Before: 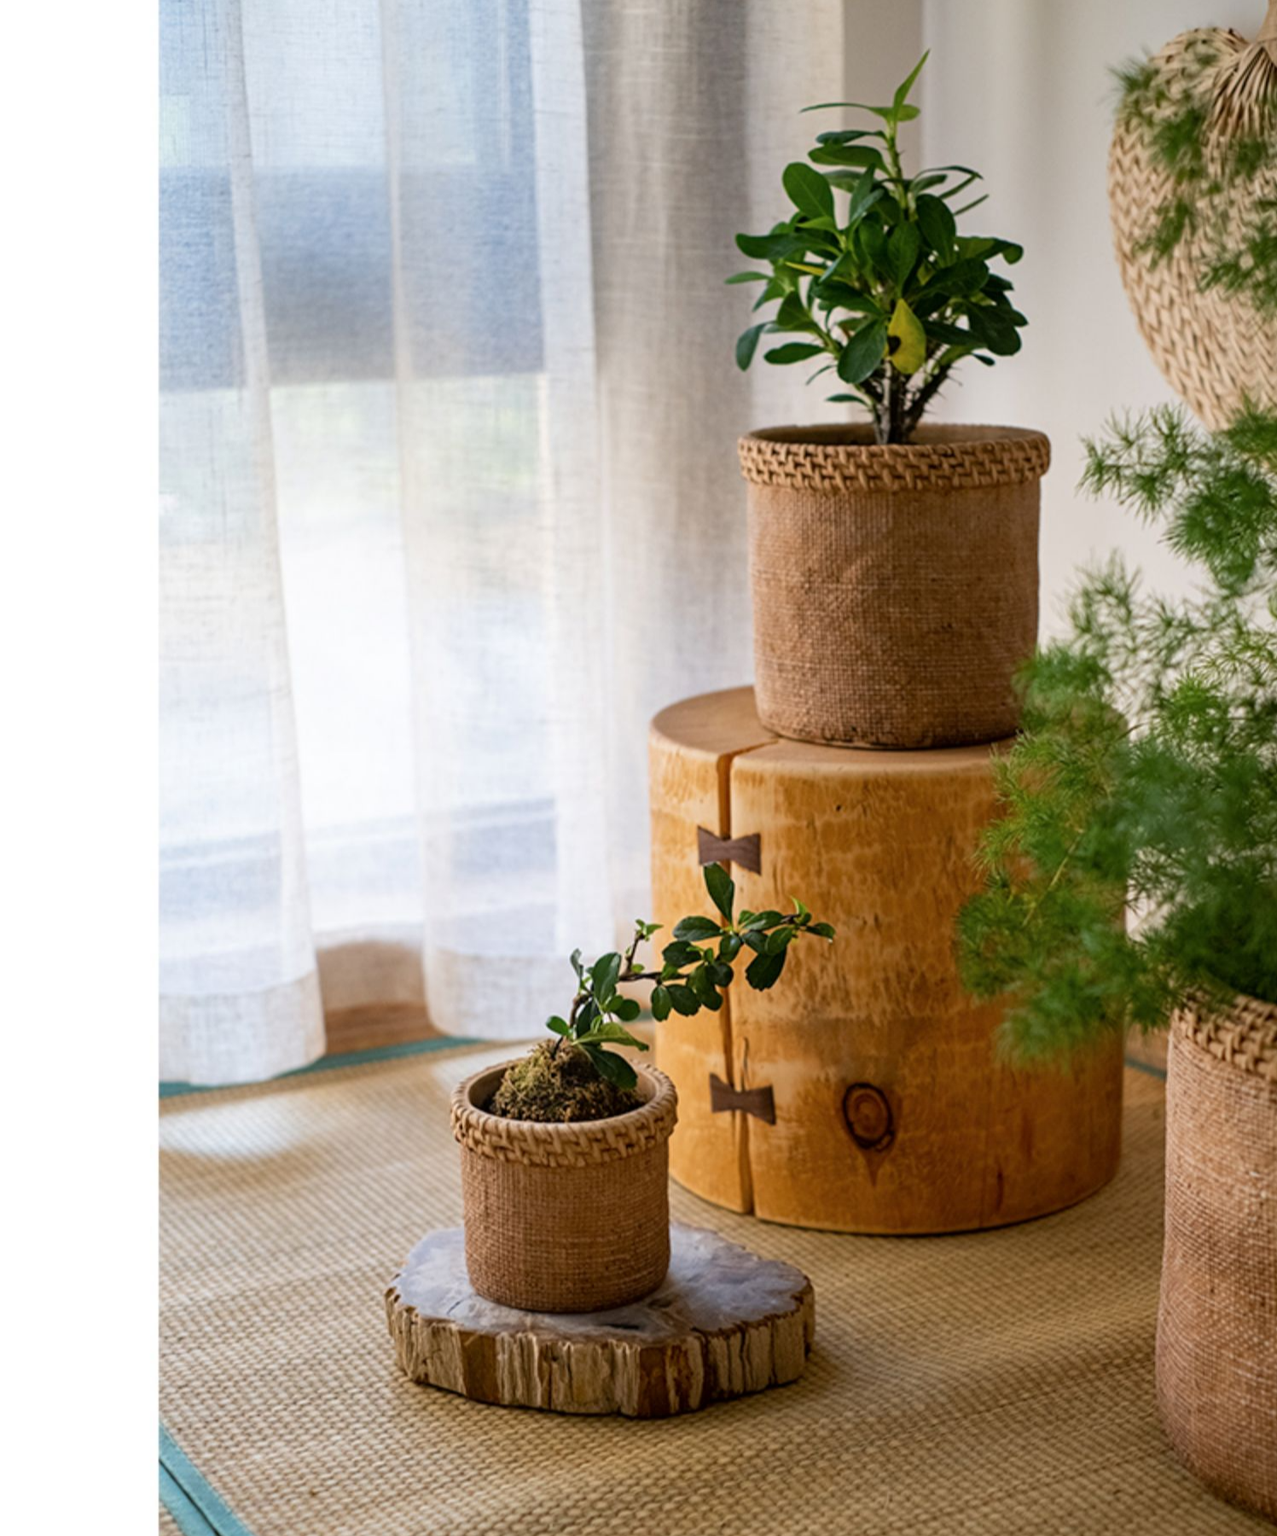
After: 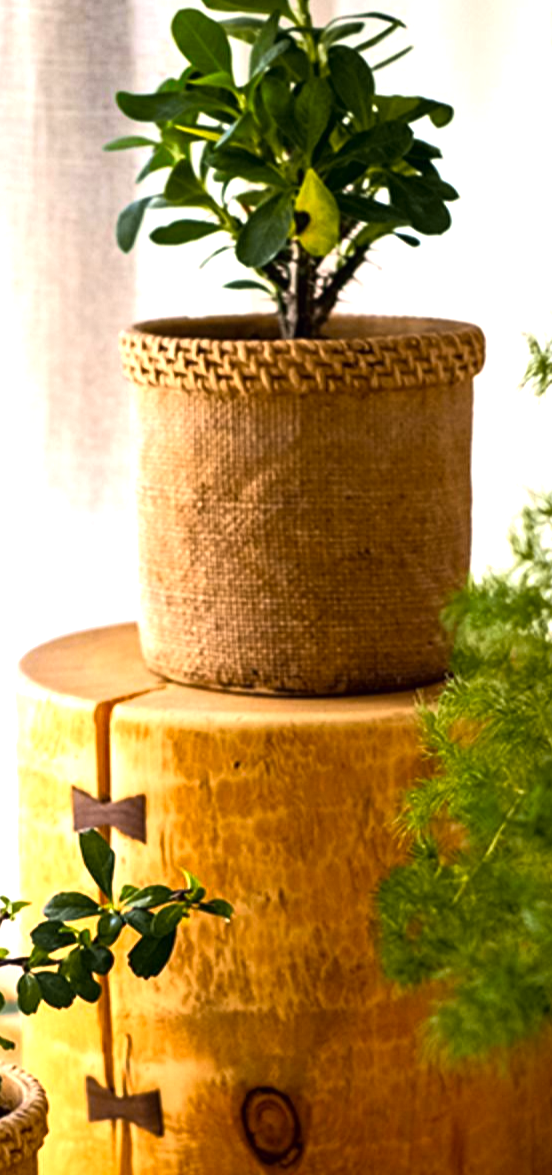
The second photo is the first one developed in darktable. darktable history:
contrast brightness saturation: contrast 0.044, saturation 0.159
tone curve: curves: ch0 [(0, 0) (0.15, 0.17) (0.452, 0.437) (0.611, 0.588) (0.751, 0.749) (1, 1)]; ch1 [(0, 0) (0.325, 0.327) (0.413, 0.442) (0.475, 0.467) (0.512, 0.522) (0.541, 0.55) (0.617, 0.612) (0.695, 0.697) (1, 1)]; ch2 [(0, 0) (0.386, 0.397) (0.452, 0.459) (0.505, 0.498) (0.536, 0.546) (0.574, 0.571) (0.633, 0.653) (1, 1)], color space Lab, independent channels, preserve colors none
exposure: exposure 0.607 EV, compensate exposure bias true, compensate highlight preservation false
tone equalizer: -8 EV -0.774 EV, -7 EV -0.713 EV, -6 EV -0.599 EV, -5 EV -0.362 EV, -3 EV 0.373 EV, -2 EV 0.6 EV, -1 EV 0.699 EV, +0 EV 0.746 EV, edges refinement/feathering 500, mask exposure compensation -1.57 EV, preserve details no
crop and rotate: left 49.853%, top 10.116%, right 13.236%, bottom 24.561%
